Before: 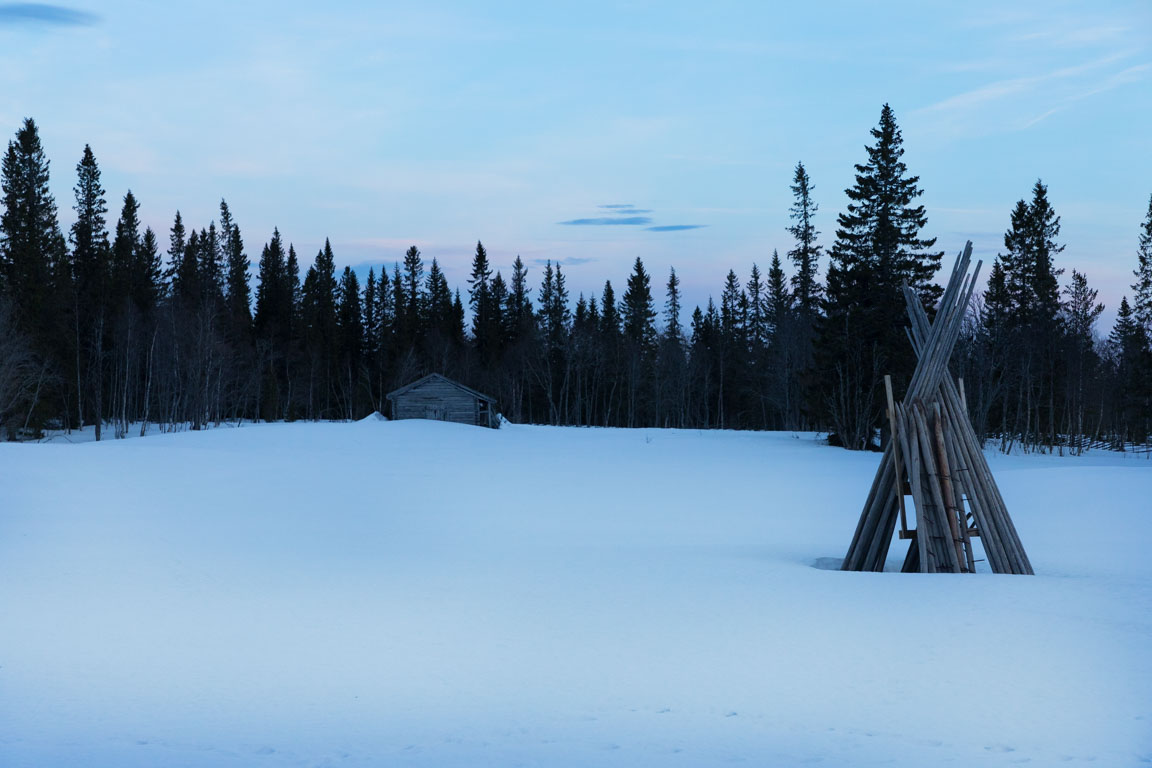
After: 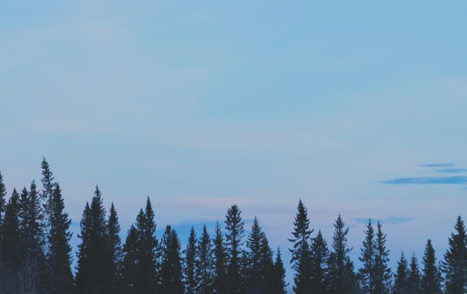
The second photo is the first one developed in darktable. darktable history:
contrast brightness saturation: contrast -0.286
crop: left 15.557%, top 5.44%, right 43.847%, bottom 56.232%
